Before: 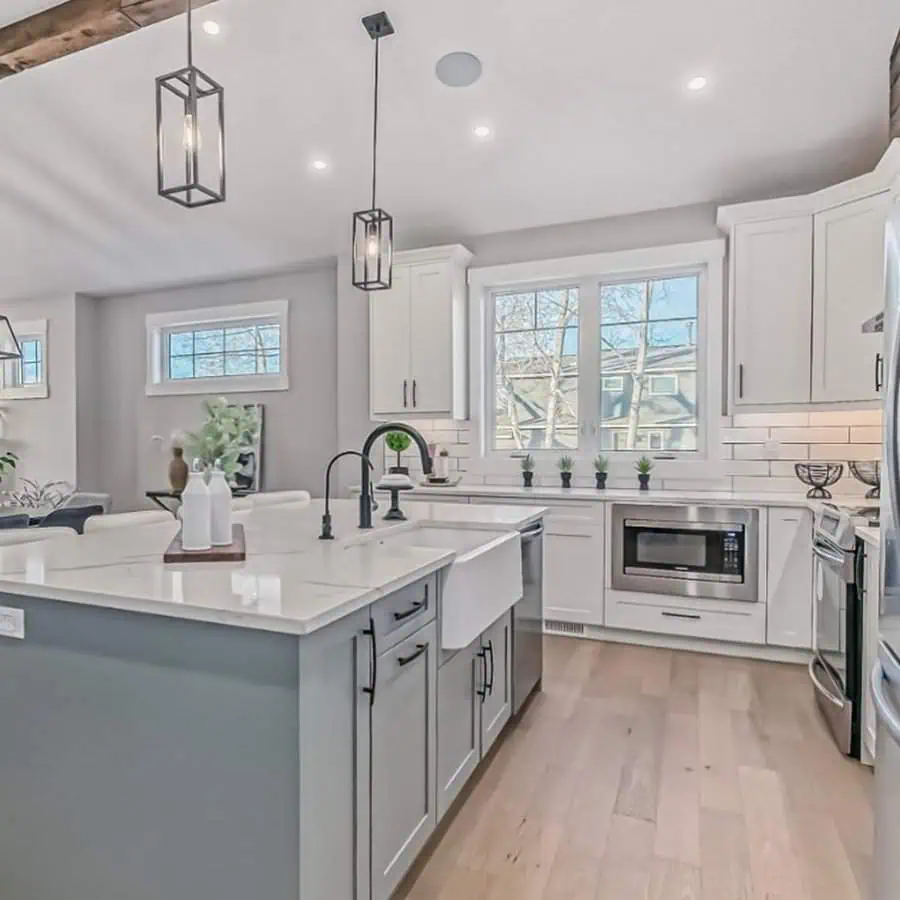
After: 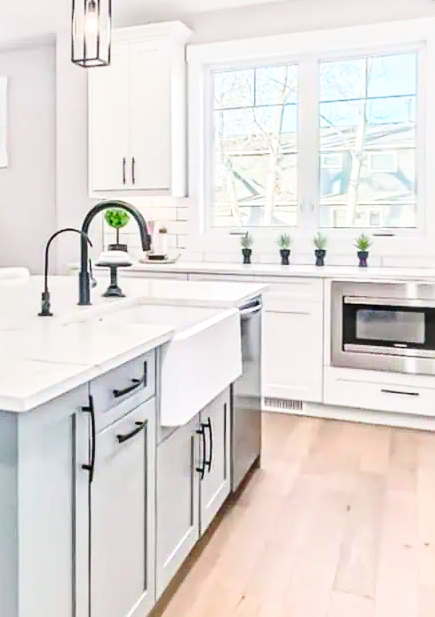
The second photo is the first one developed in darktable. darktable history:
contrast brightness saturation: contrast 0.2, brightness 0.163, saturation 0.215
local contrast: mode bilateral grid, contrast 20, coarseness 51, detail 128%, midtone range 0.2
tone equalizer: edges refinement/feathering 500, mask exposure compensation -1.57 EV, preserve details no
crop: left 31.326%, top 24.816%, right 20.308%, bottom 6.608%
base curve: curves: ch0 [(0, 0) (0.028, 0.03) (0.121, 0.232) (0.46, 0.748) (0.859, 0.968) (1, 1)], preserve colors none
